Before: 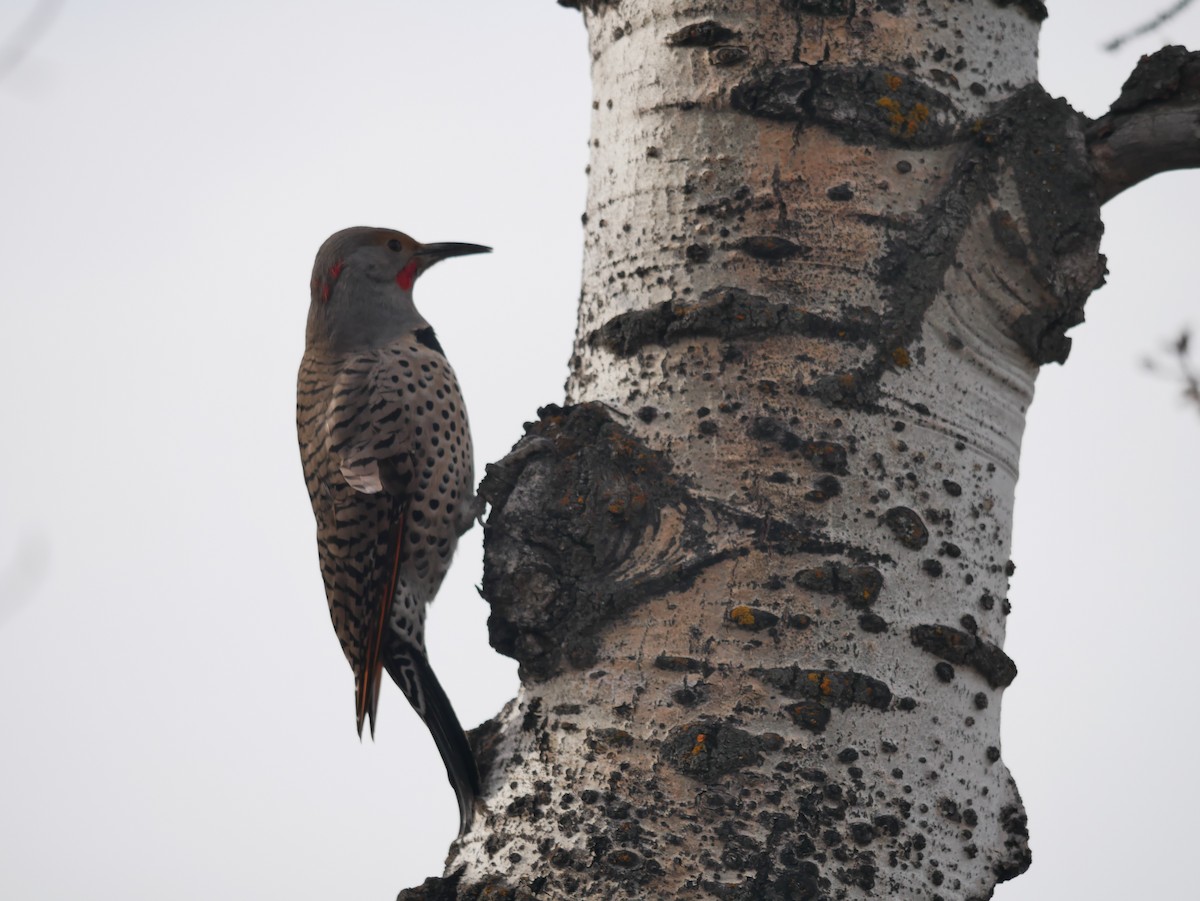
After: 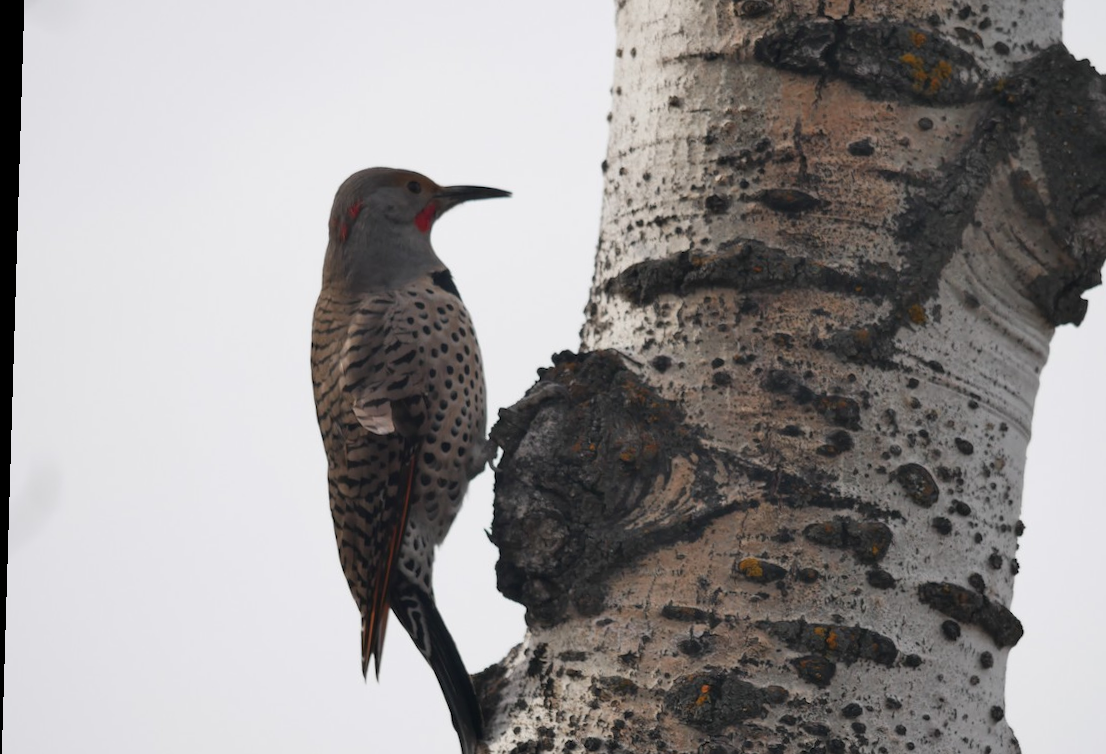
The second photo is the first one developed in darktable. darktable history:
rotate and perspective: rotation 1.72°, automatic cropping off
crop: top 7.49%, right 9.717%, bottom 11.943%
